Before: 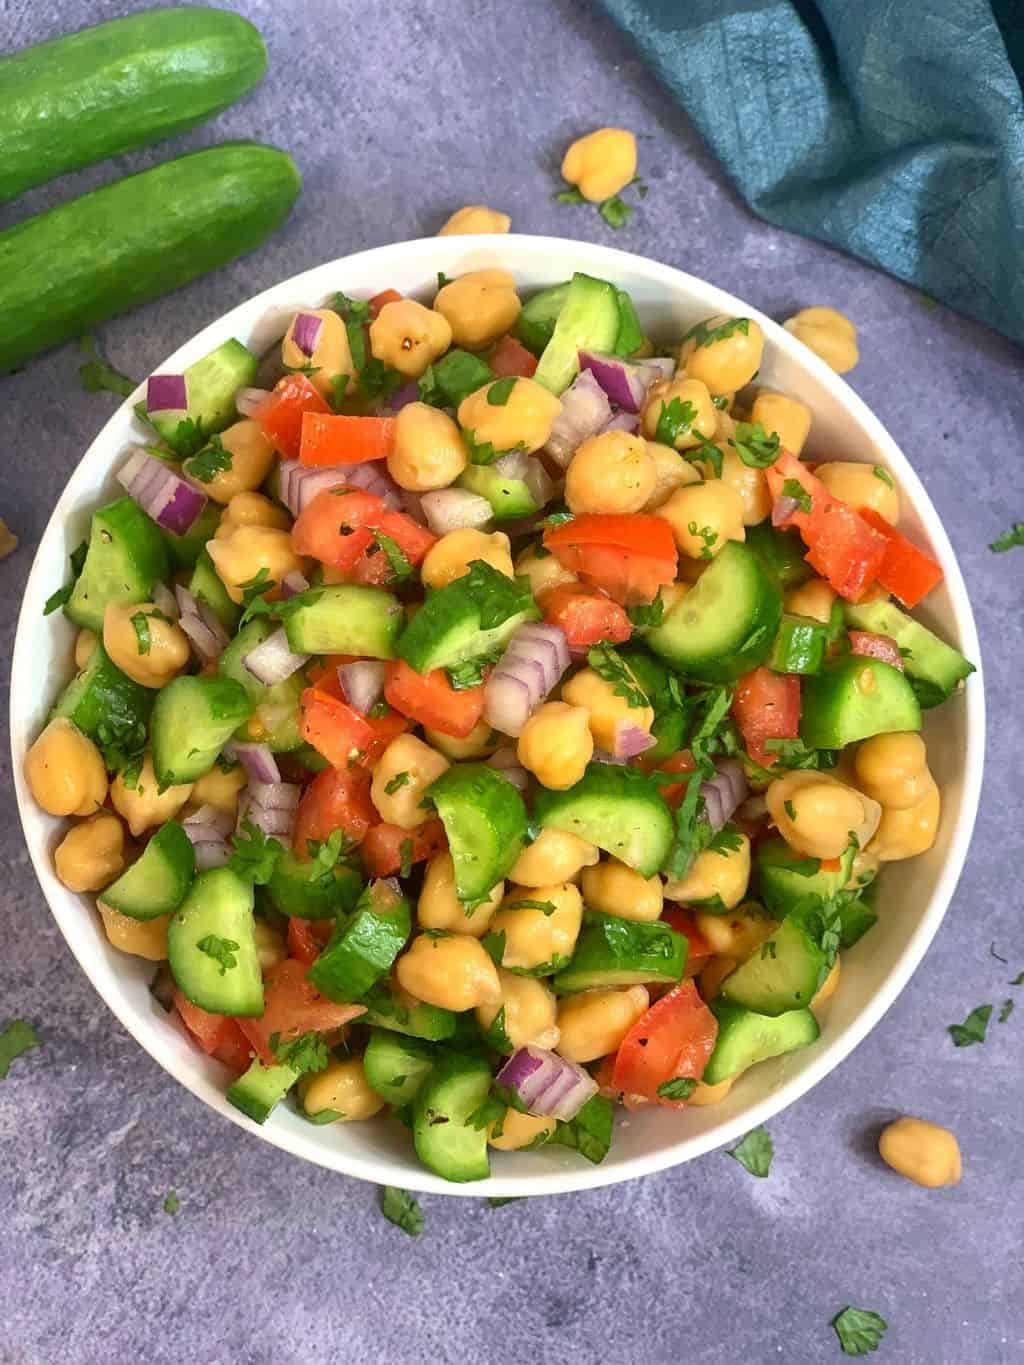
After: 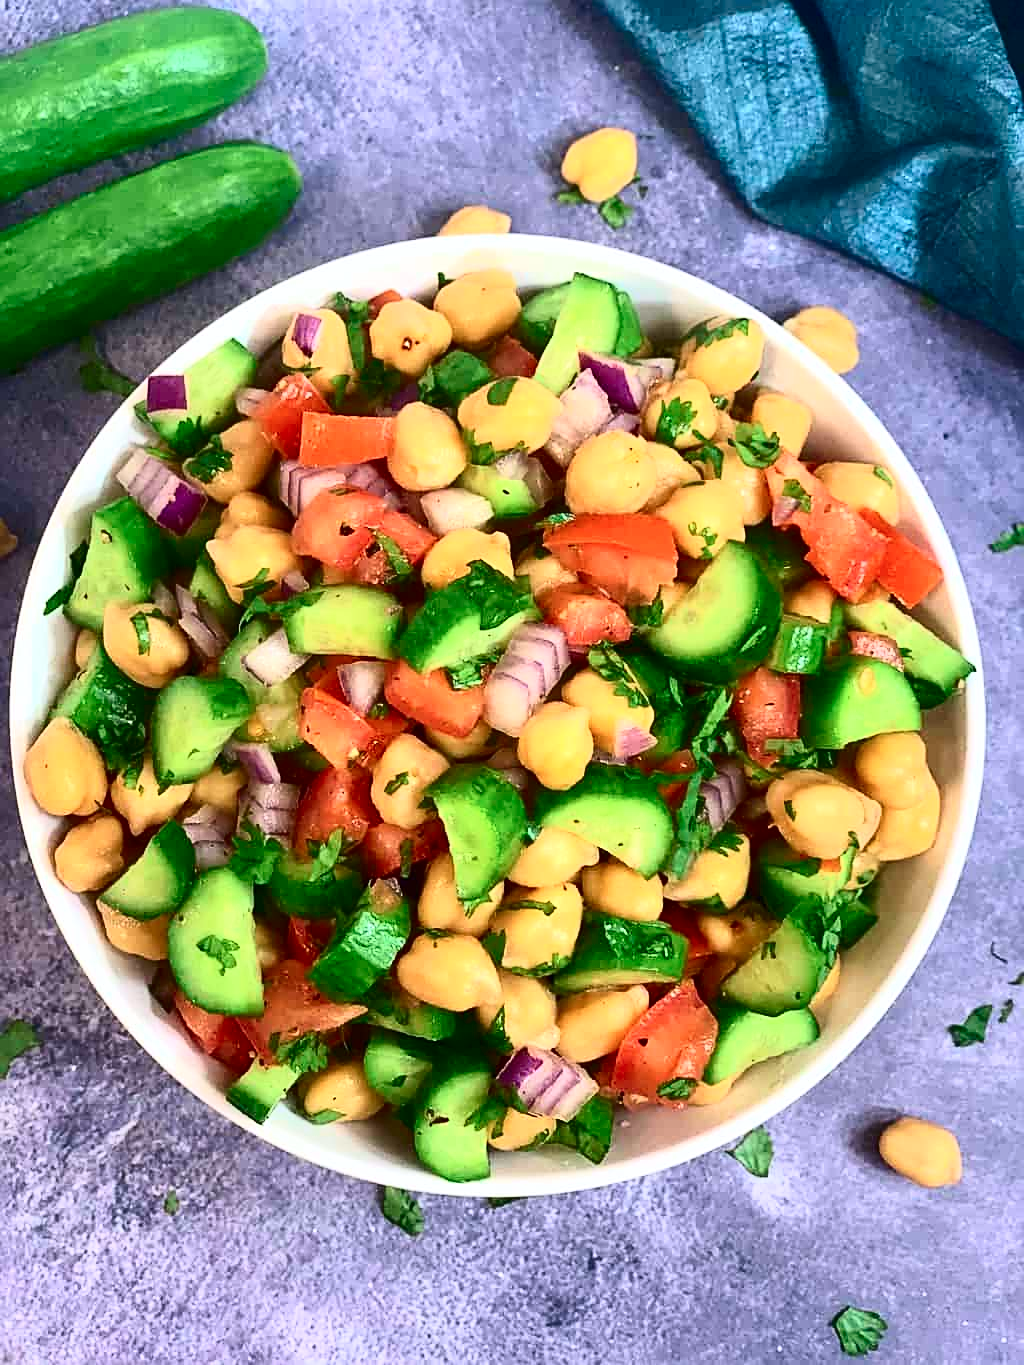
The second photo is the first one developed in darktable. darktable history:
tone curve: curves: ch0 [(0, 0) (0.236, 0.124) (0.373, 0.304) (0.542, 0.593) (0.737, 0.873) (1, 1)]; ch1 [(0, 0) (0.399, 0.328) (0.488, 0.484) (0.598, 0.624) (1, 1)]; ch2 [(0, 0) (0.448, 0.405) (0.523, 0.511) (0.592, 0.59) (1, 1)], color space Lab, independent channels, preserve colors none
sharpen: on, module defaults
